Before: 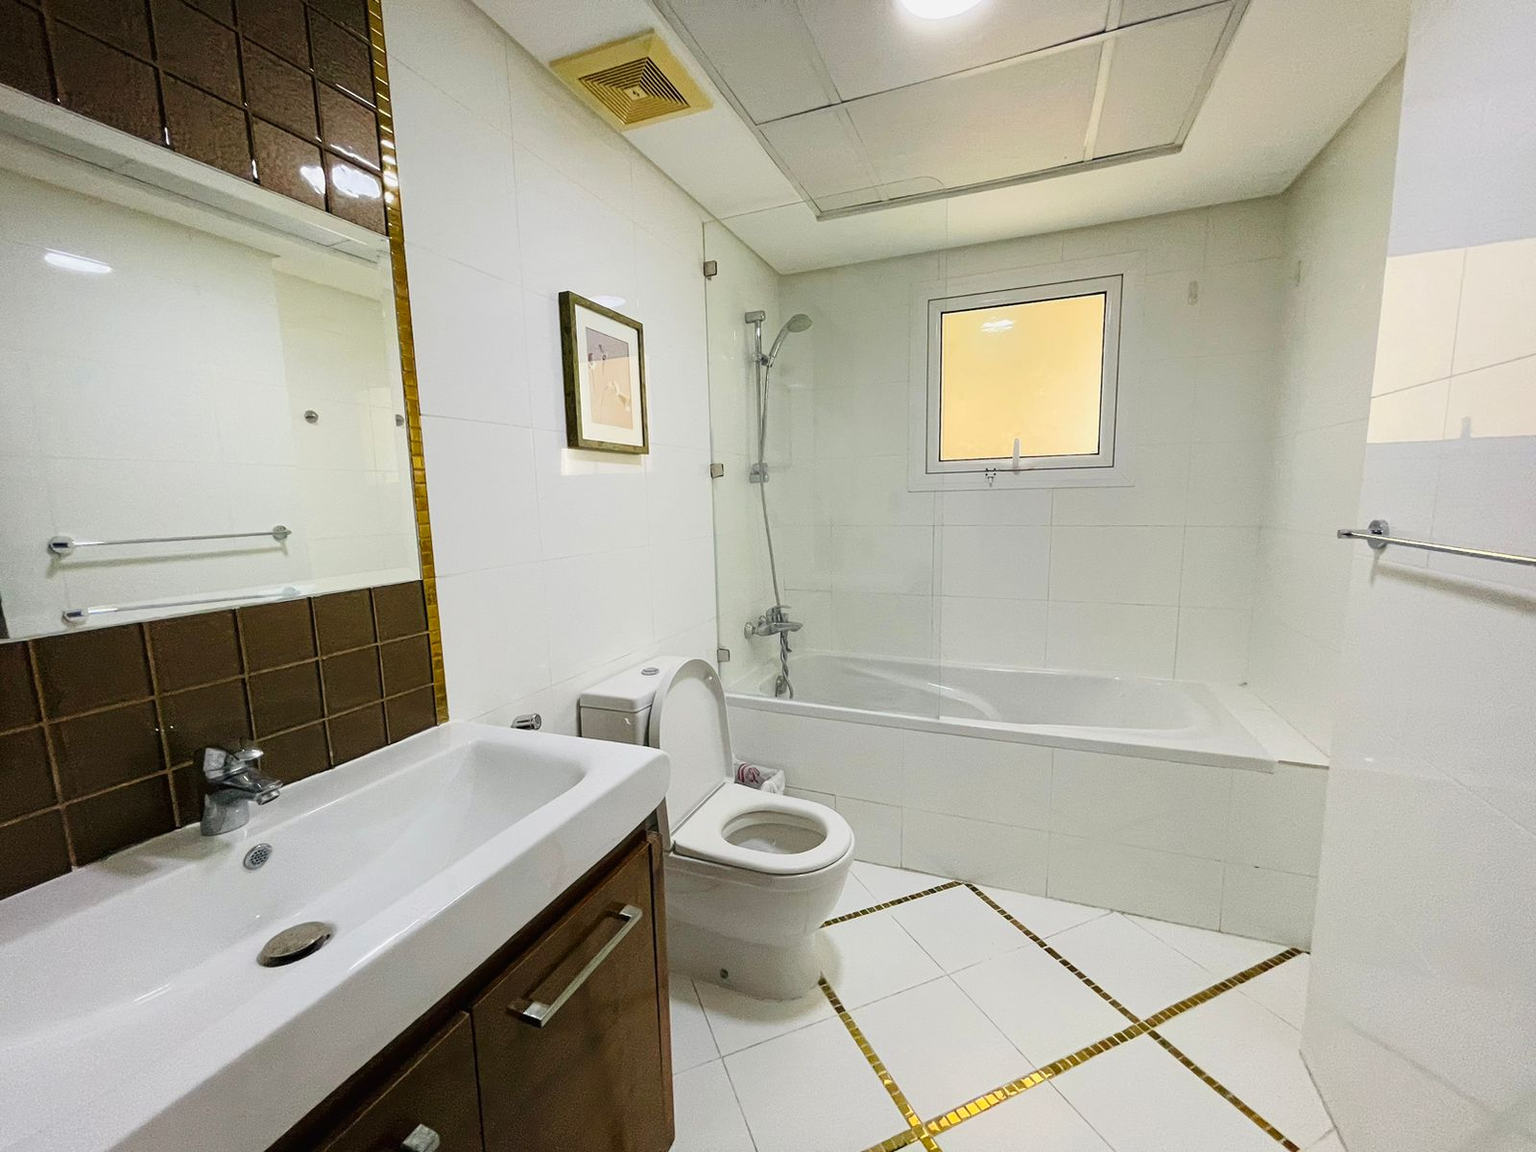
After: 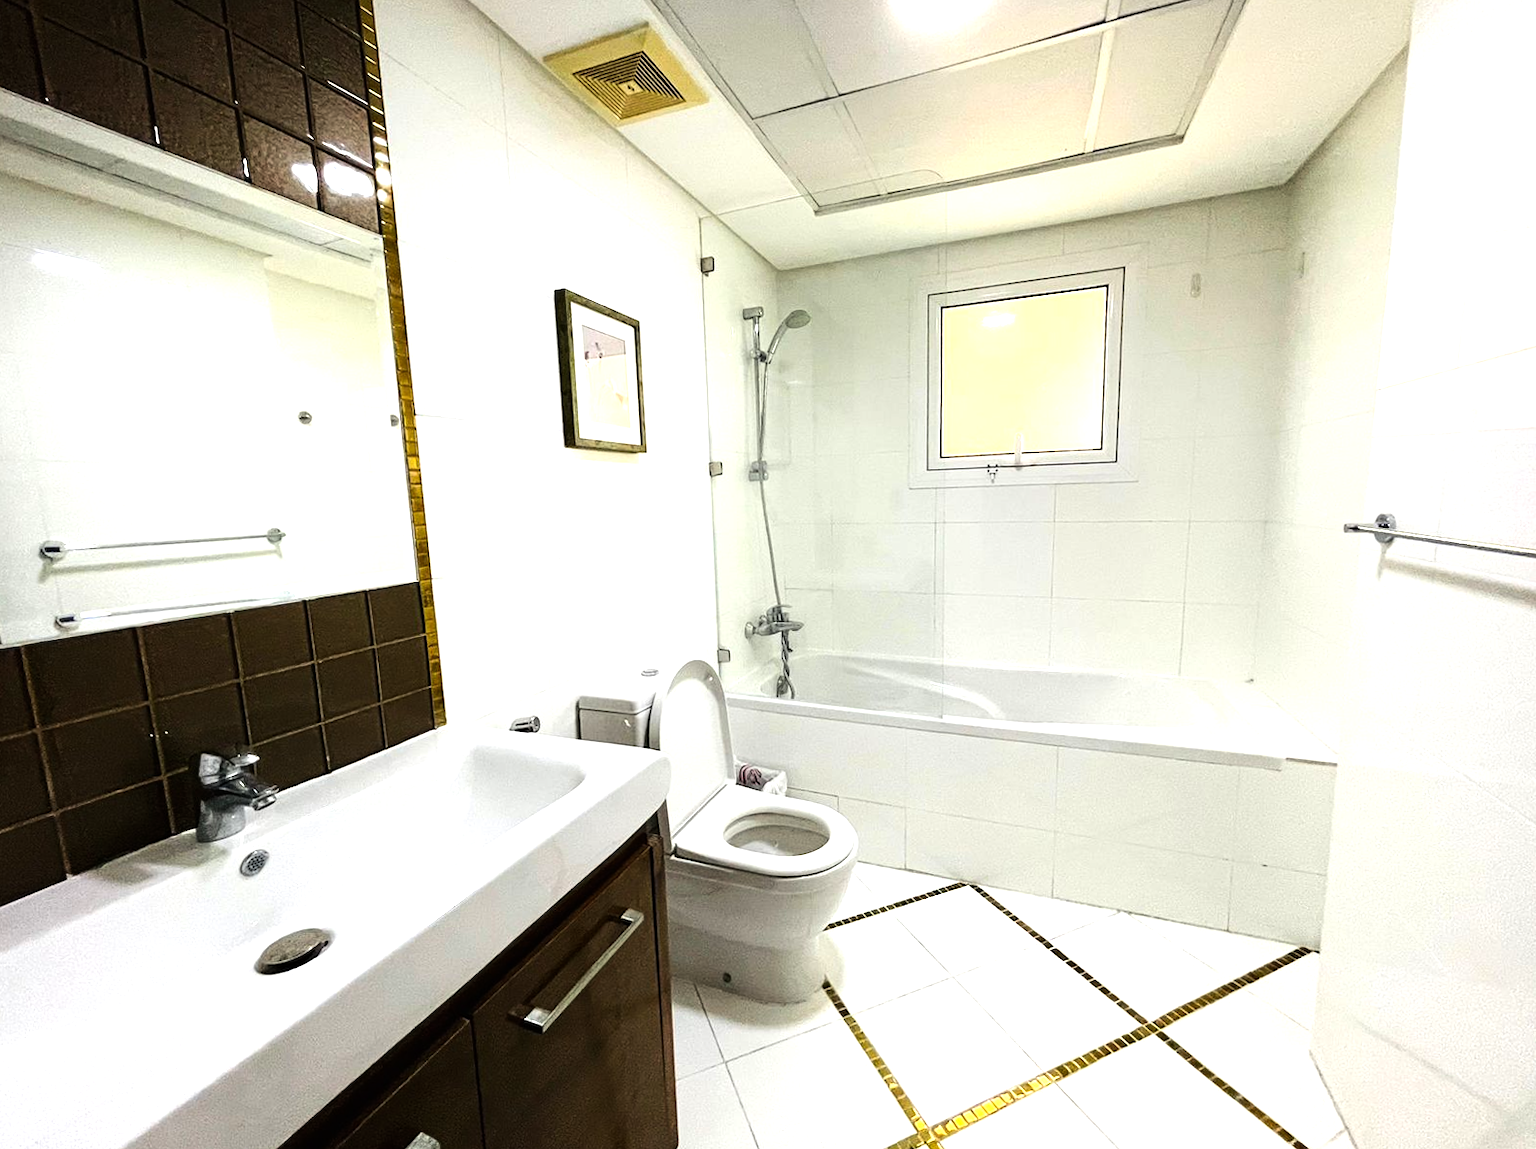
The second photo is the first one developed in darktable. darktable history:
rotate and perspective: rotation -0.45°, automatic cropping original format, crop left 0.008, crop right 0.992, crop top 0.012, crop bottom 0.988
exposure: compensate highlight preservation false
tone equalizer: -8 EV -1.08 EV, -7 EV -1.01 EV, -6 EV -0.867 EV, -5 EV -0.578 EV, -3 EV 0.578 EV, -2 EV 0.867 EV, -1 EV 1.01 EV, +0 EV 1.08 EV, edges refinement/feathering 500, mask exposure compensation -1.57 EV, preserve details no
